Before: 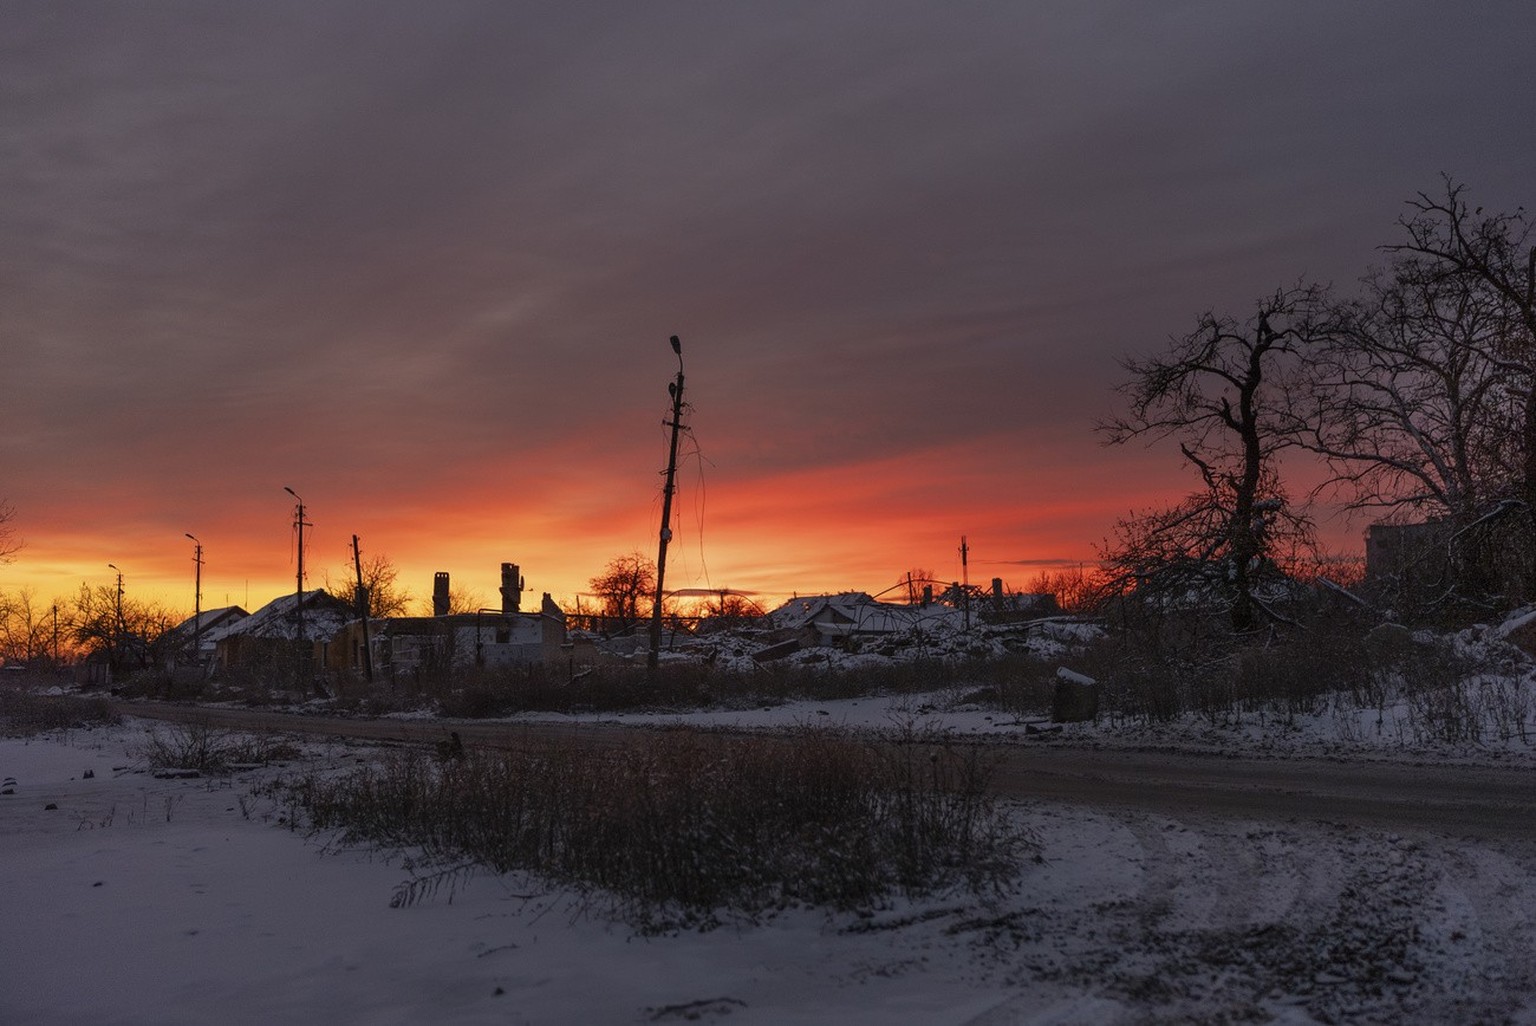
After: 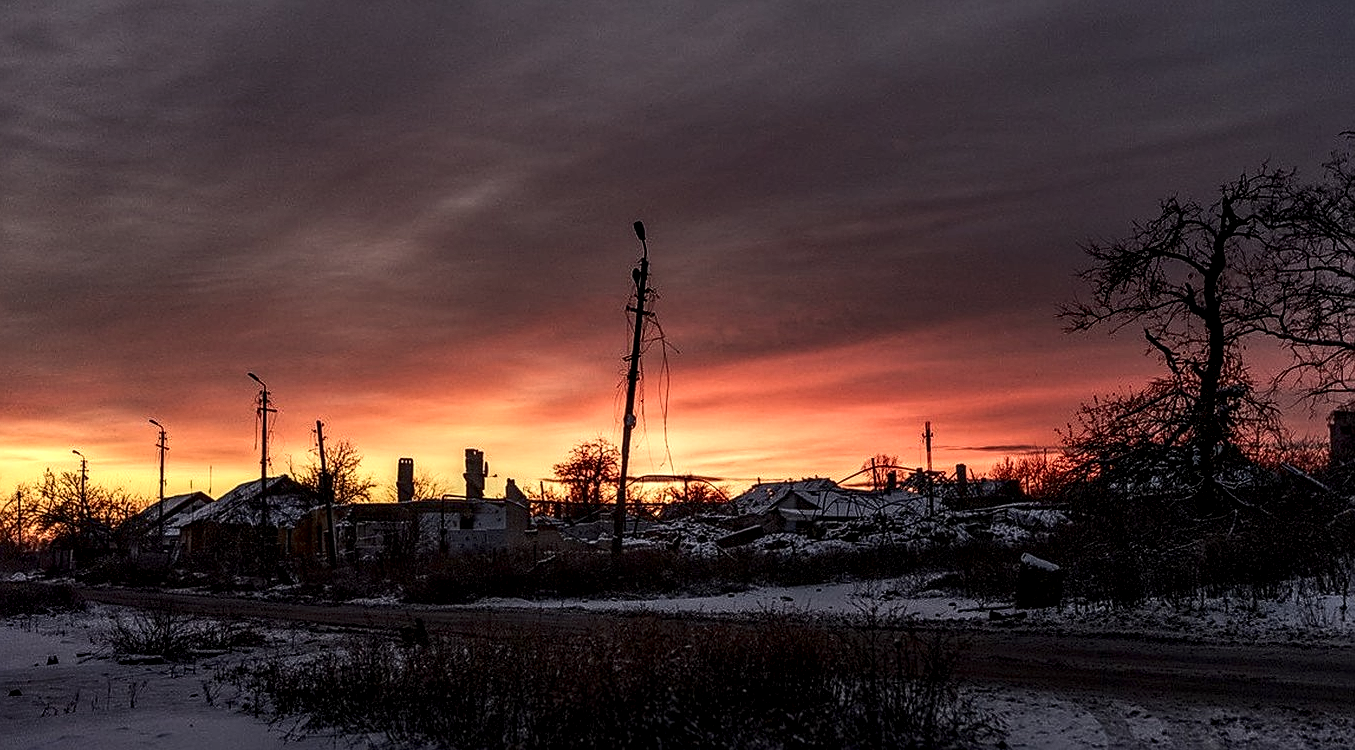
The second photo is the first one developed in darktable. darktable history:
crop and rotate: left 2.37%, top 11.185%, right 9.385%, bottom 15.665%
local contrast: highlights 17%, detail 186%
contrast brightness saturation: contrast 0.27
sharpen: amount 0.601
